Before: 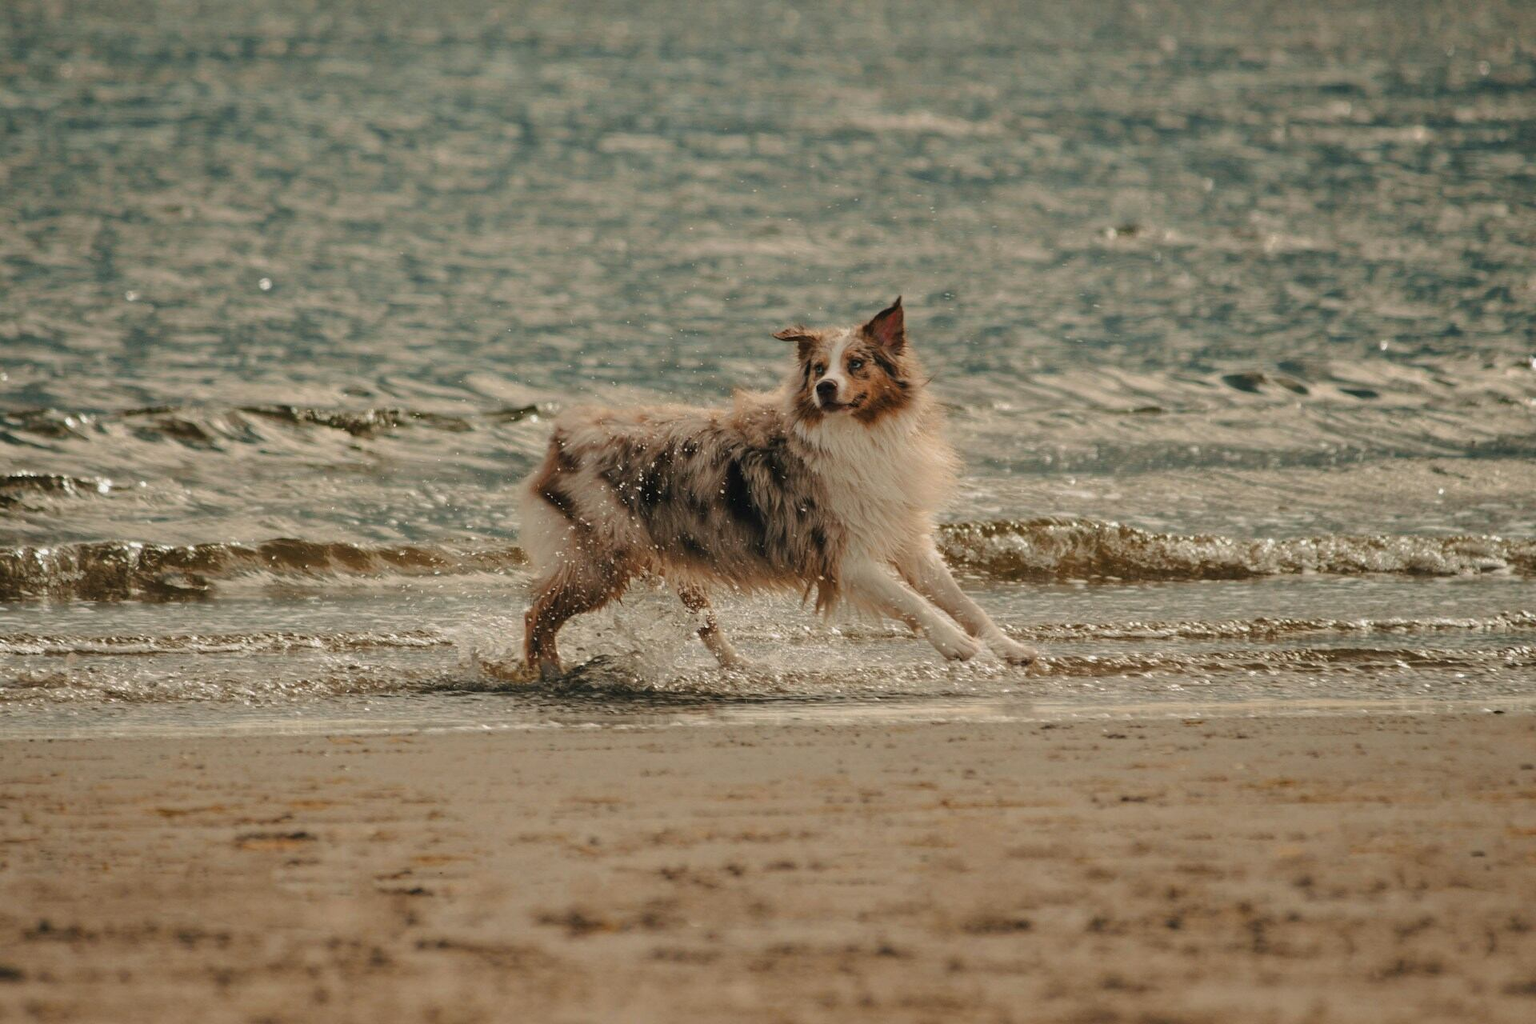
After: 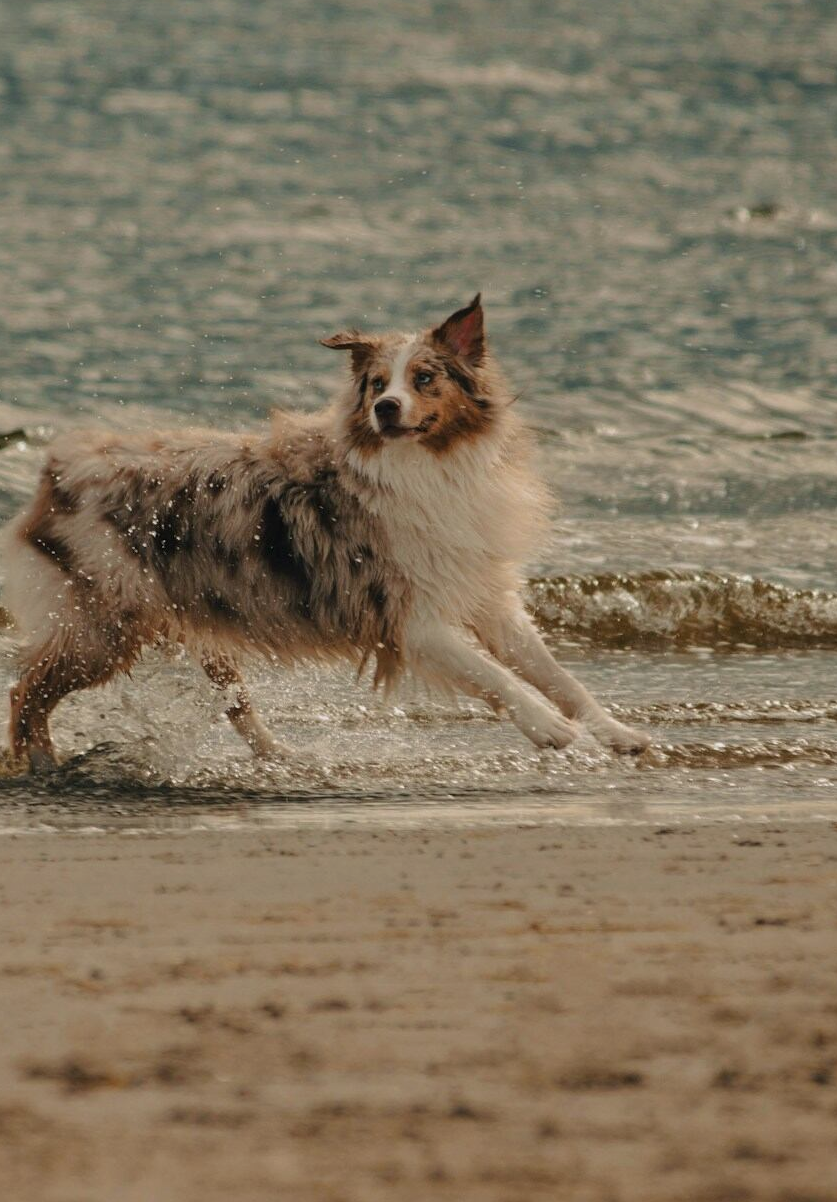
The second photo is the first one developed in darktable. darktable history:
exposure: exposure -0.154 EV, compensate highlight preservation false
crop: left 33.65%, top 6.066%, right 22.706%
